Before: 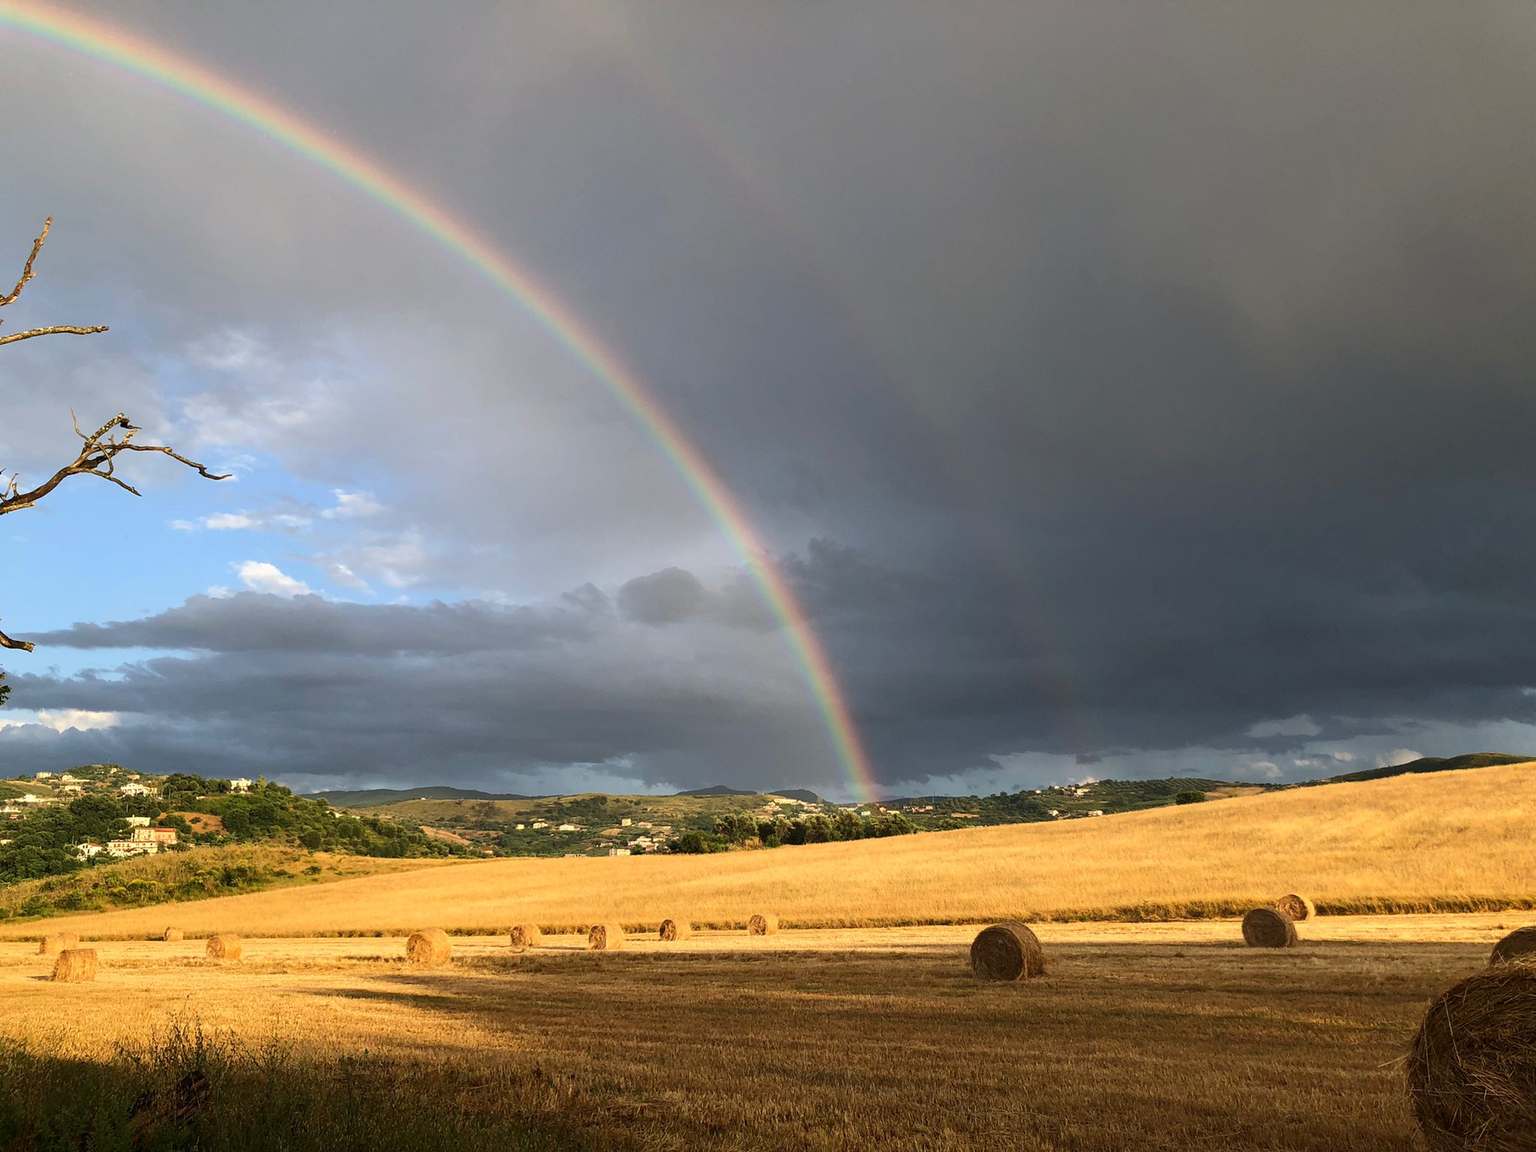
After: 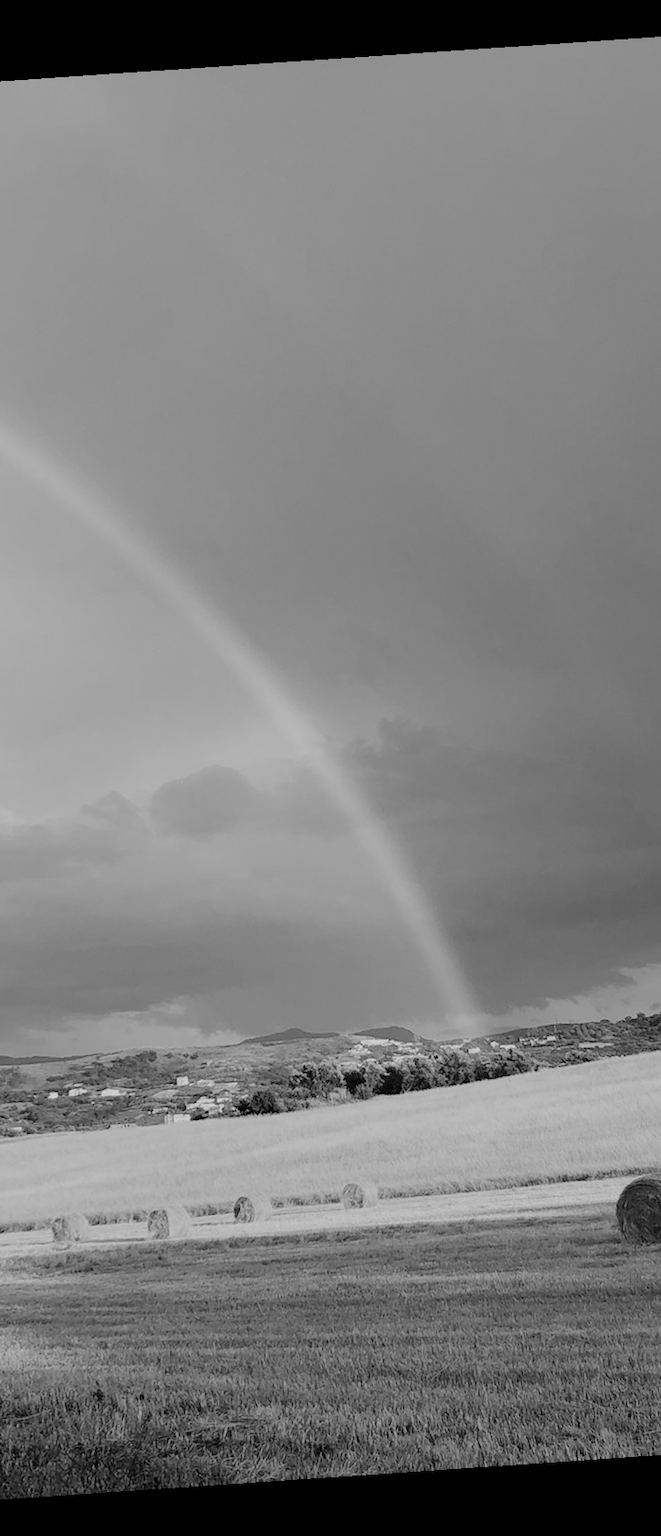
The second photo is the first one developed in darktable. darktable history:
tone curve: curves: ch0 [(0, 0) (0.004, 0.008) (0.077, 0.156) (0.169, 0.29) (0.774, 0.774) (1, 1)], color space Lab, linked channels, preserve colors none
crop: left 33.36%, right 33.36%
filmic rgb: black relative exposure -7.65 EV, white relative exposure 4.56 EV, hardness 3.61, color science v6 (2022)
monochrome: on, module defaults
rotate and perspective: rotation -4.2°, shear 0.006, automatic cropping off
exposure: exposure -0.01 EV, compensate highlight preservation false
tone equalizer: on, module defaults
